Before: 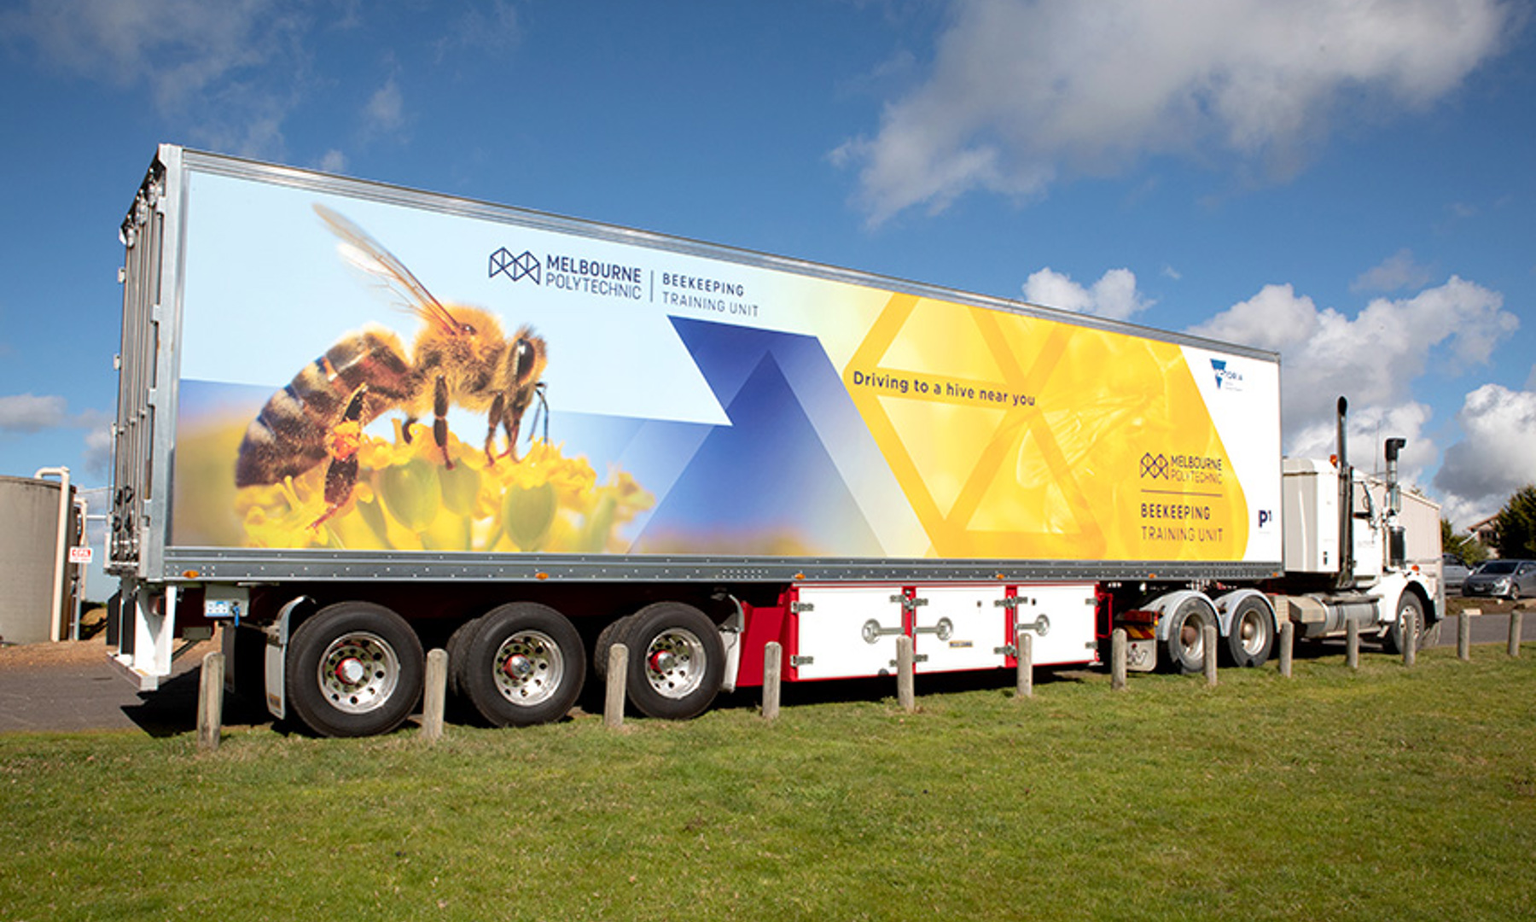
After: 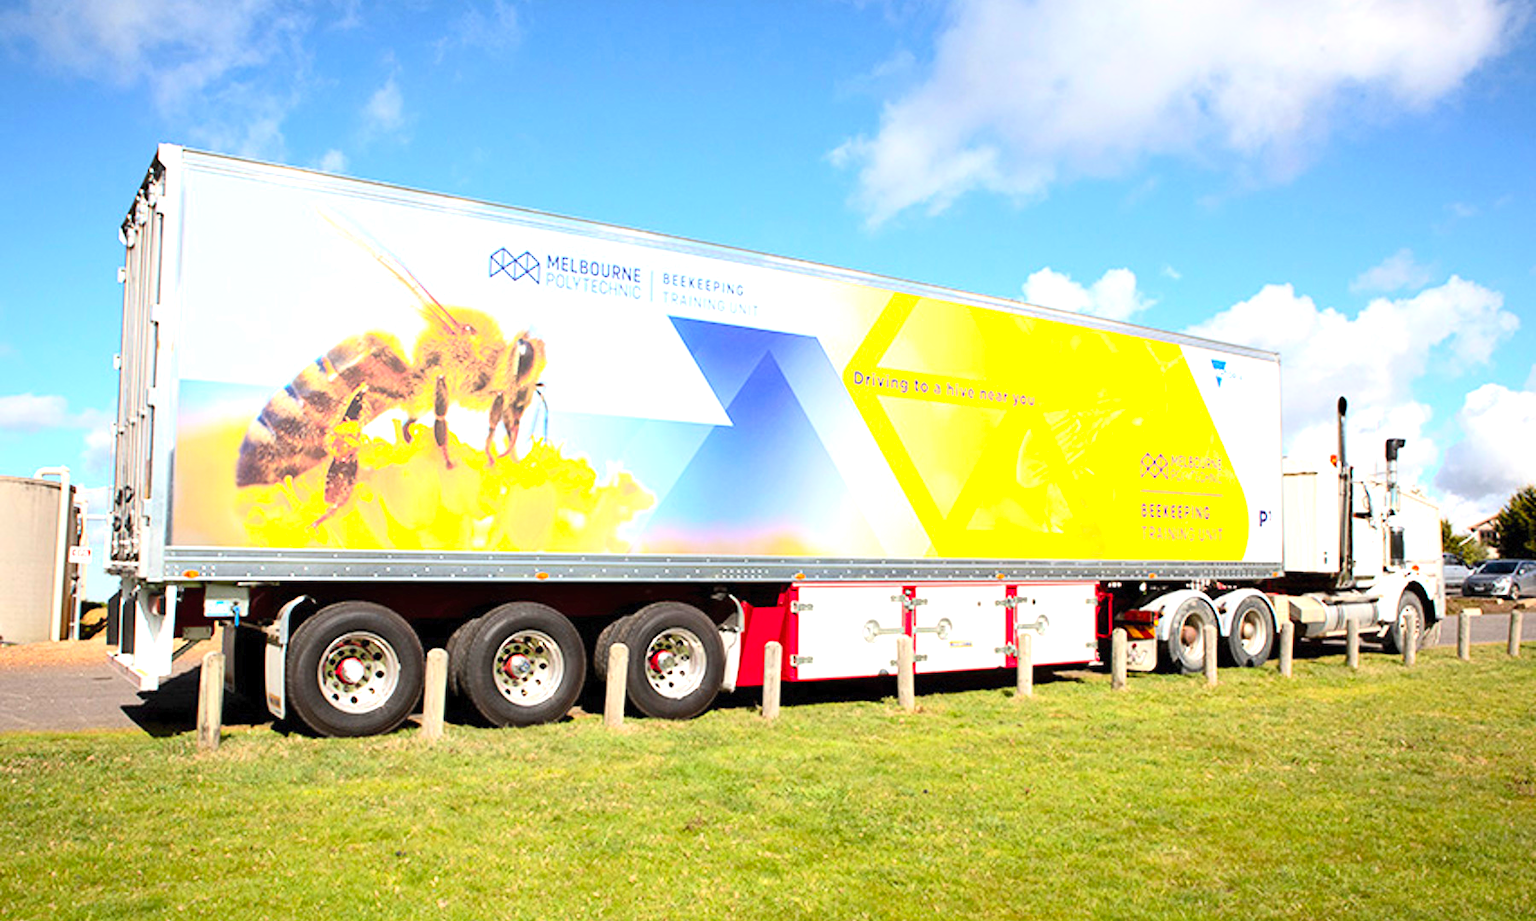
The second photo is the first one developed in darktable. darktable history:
exposure: exposure 1 EV, compensate highlight preservation false
contrast brightness saturation: contrast 0.2, brightness 0.16, saturation 0.22
